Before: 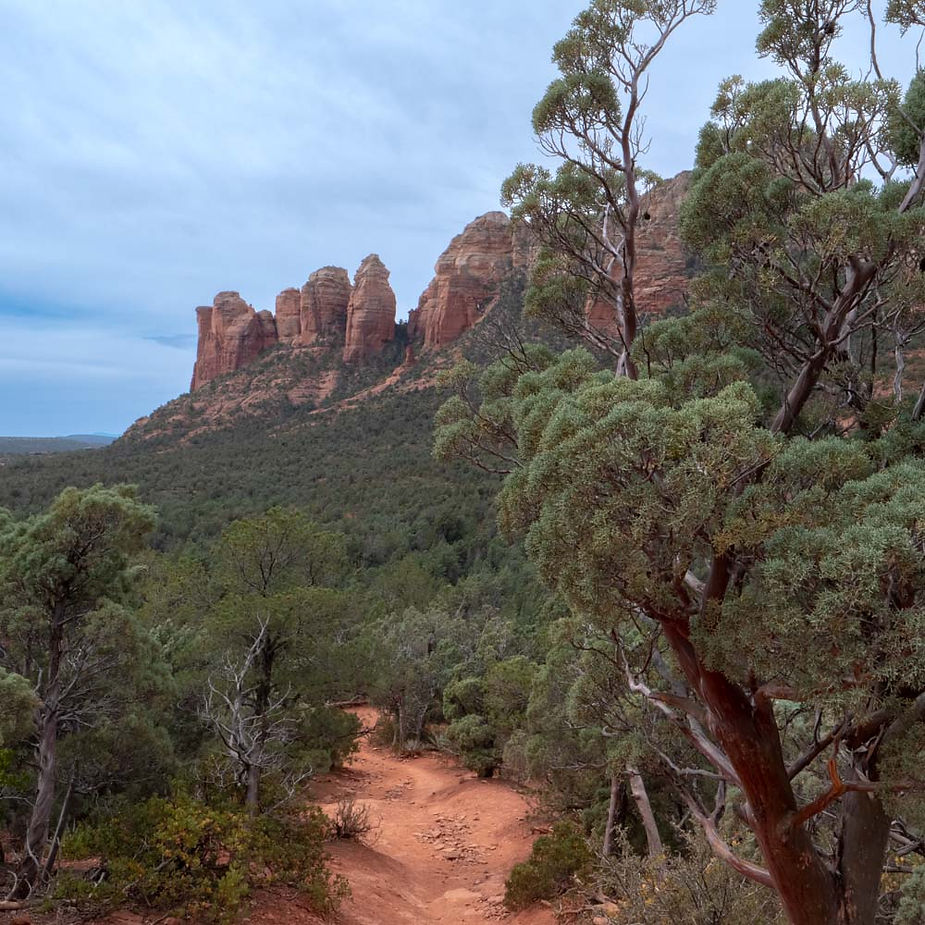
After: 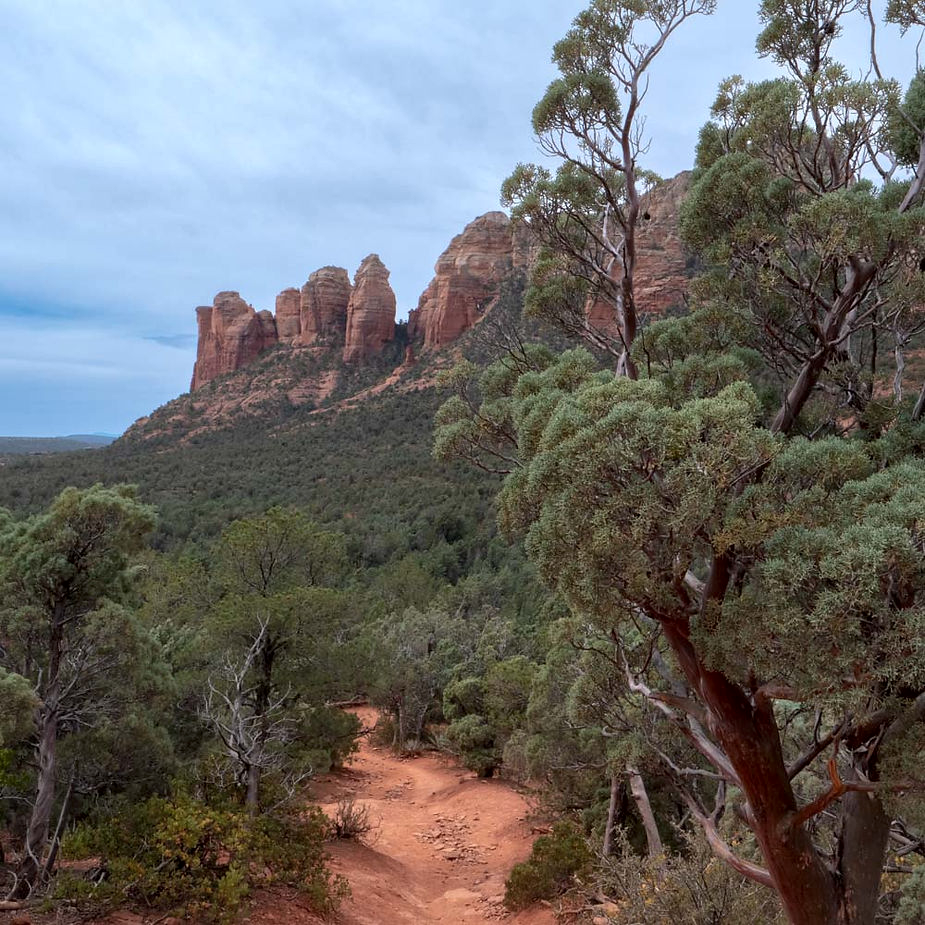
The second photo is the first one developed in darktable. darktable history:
local contrast: mode bilateral grid, contrast 20, coarseness 51, detail 119%, midtone range 0.2
